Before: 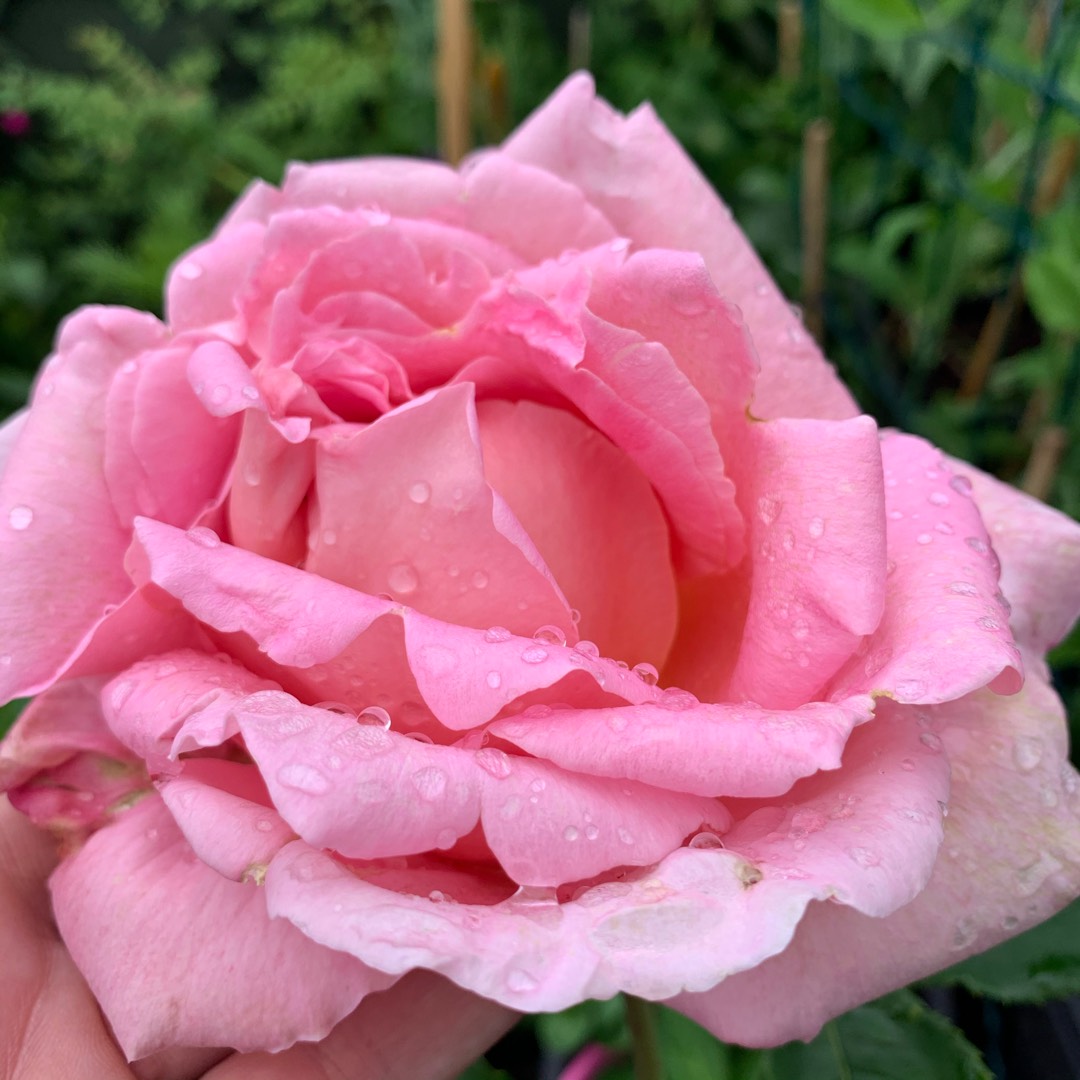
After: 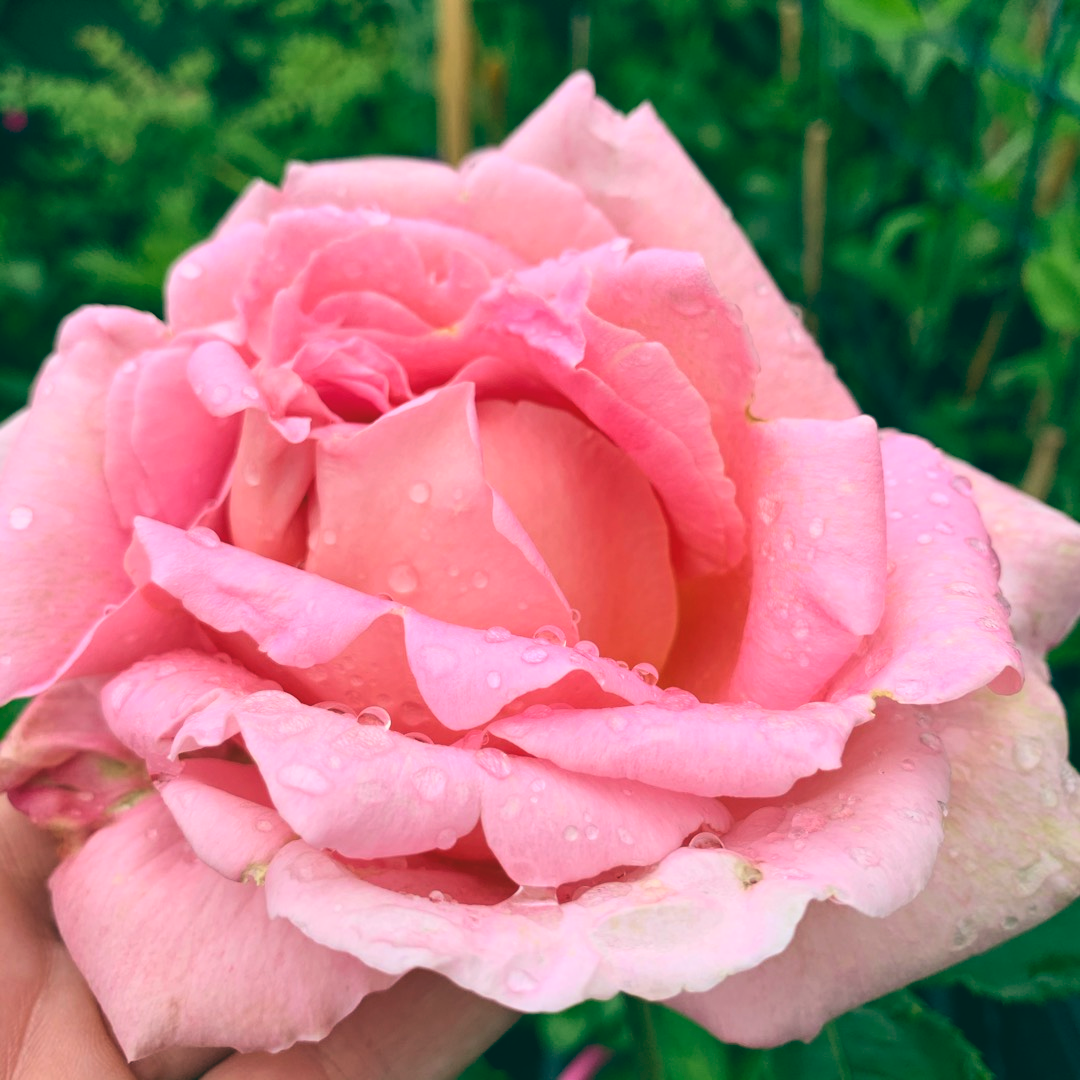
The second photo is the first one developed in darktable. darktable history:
contrast brightness saturation: contrast 0.2, brightness 0.16, saturation 0.22
color balance: lift [1.005, 0.99, 1.007, 1.01], gamma [1, 1.034, 1.032, 0.966], gain [0.873, 1.055, 1.067, 0.933]
